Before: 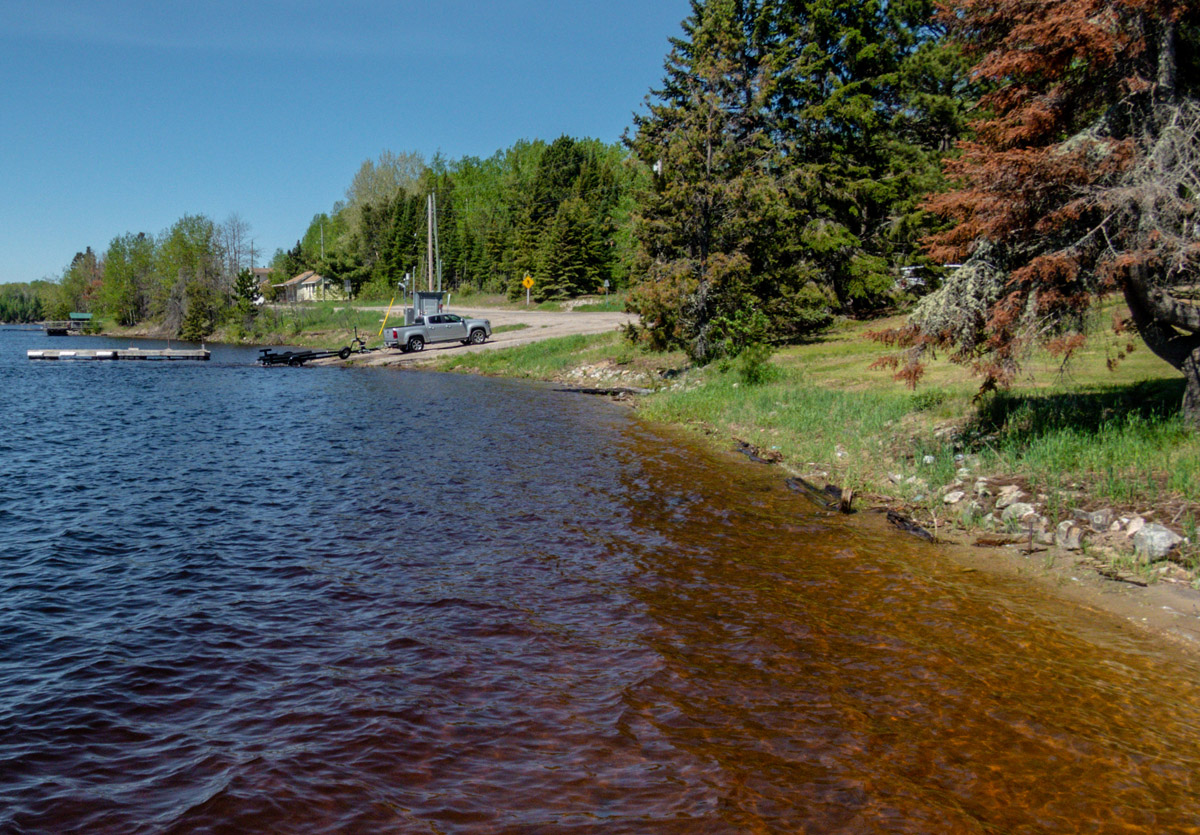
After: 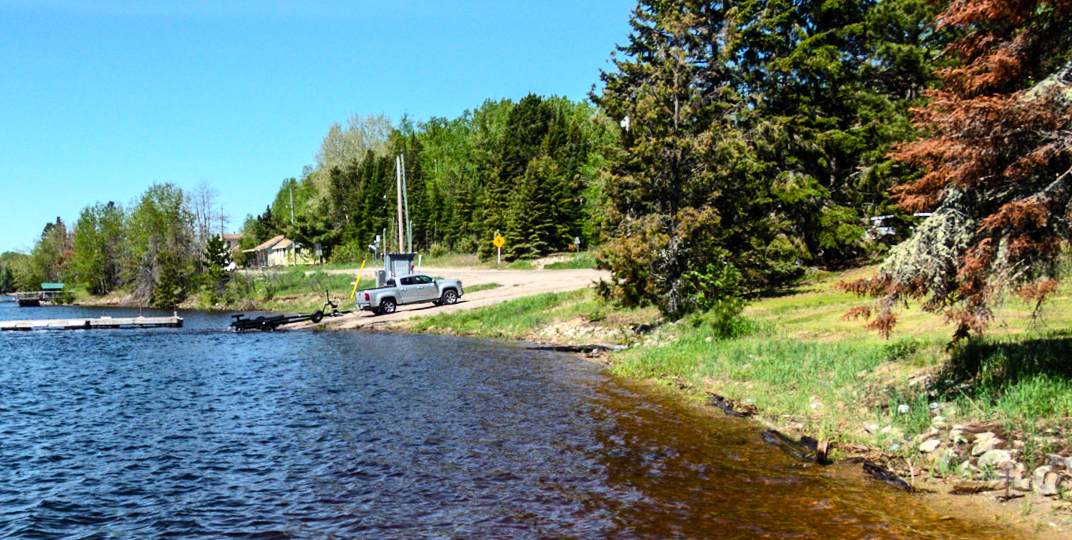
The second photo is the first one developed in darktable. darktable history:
tone equalizer: -8 EV -0.75 EV, -7 EV -0.7 EV, -6 EV -0.6 EV, -5 EV -0.4 EV, -3 EV 0.4 EV, -2 EV 0.6 EV, -1 EV 0.7 EV, +0 EV 0.75 EV, edges refinement/feathering 500, mask exposure compensation -1.57 EV, preserve details no
crop: left 1.509%, top 3.452%, right 7.696%, bottom 28.452%
rotate and perspective: rotation -1.42°, crop left 0.016, crop right 0.984, crop top 0.035, crop bottom 0.965
exposure: compensate highlight preservation false
contrast brightness saturation: contrast 0.2, brightness 0.16, saturation 0.22
